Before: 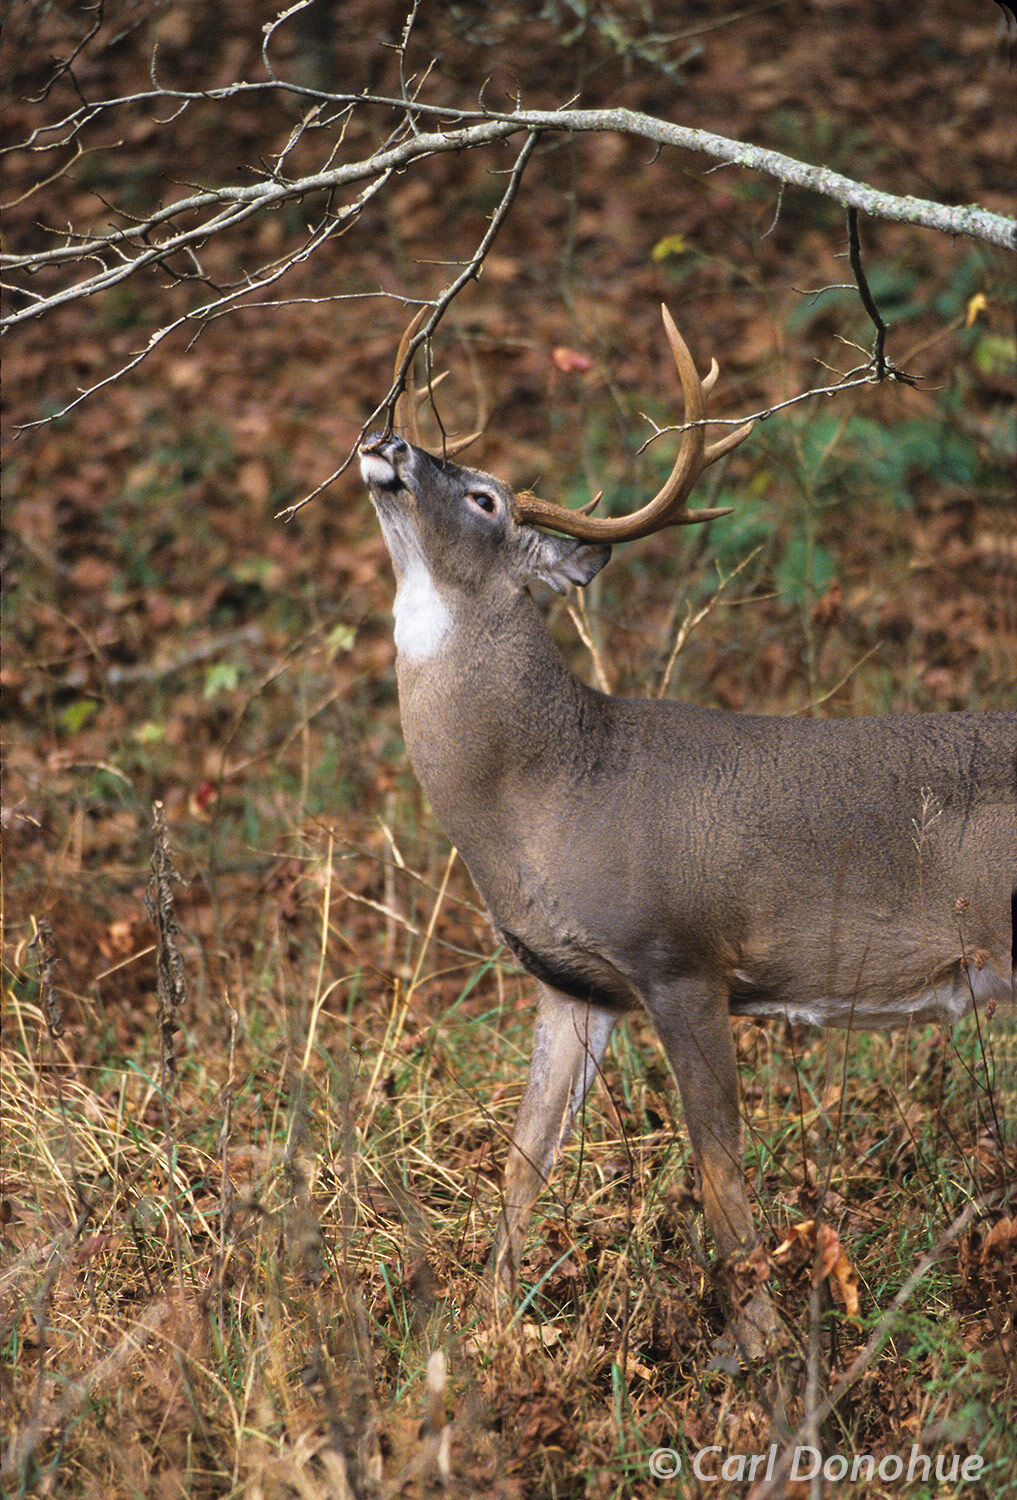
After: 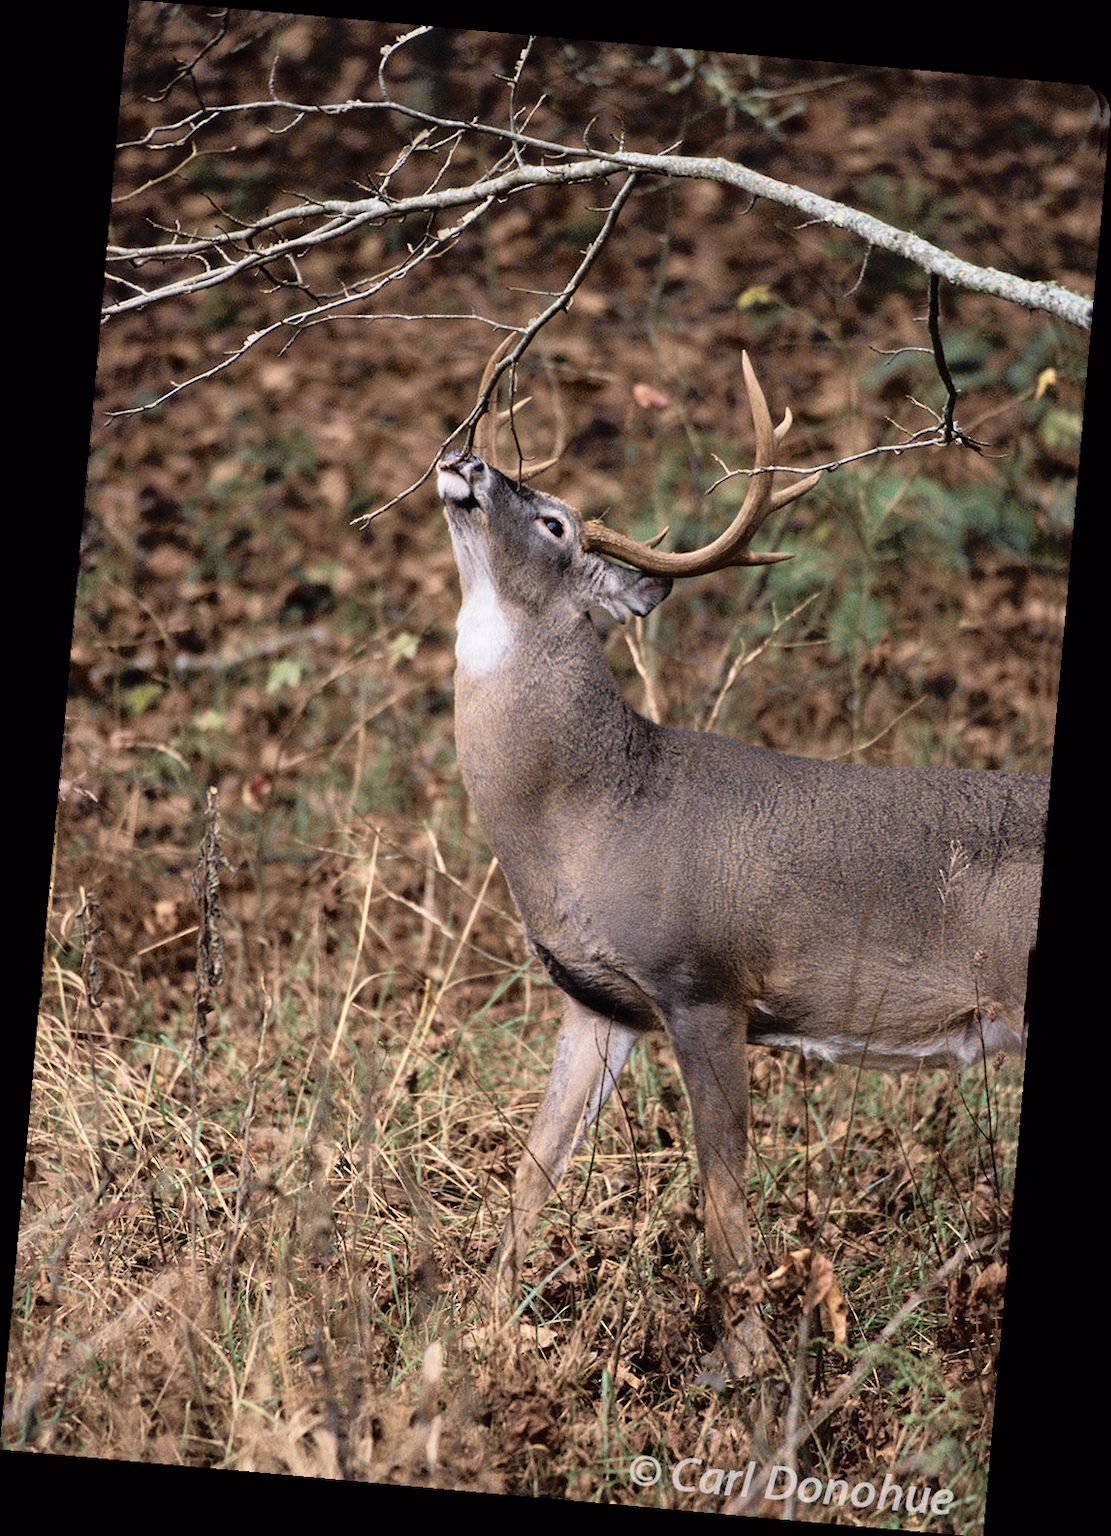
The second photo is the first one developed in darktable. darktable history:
tone curve: curves: ch0 [(0, 0) (0.105, 0.044) (0.195, 0.128) (0.283, 0.283) (0.384, 0.404) (0.485, 0.531) (0.635, 0.7) (0.832, 0.858) (1, 0.977)]; ch1 [(0, 0) (0.161, 0.092) (0.35, 0.33) (0.379, 0.401) (0.448, 0.478) (0.498, 0.503) (0.531, 0.537) (0.586, 0.563) (0.687, 0.648) (1, 1)]; ch2 [(0, 0) (0.359, 0.372) (0.437, 0.437) (0.483, 0.484) (0.53, 0.515) (0.556, 0.553) (0.635, 0.589) (1, 1)], color space Lab, independent channels, preserve colors none
rotate and perspective: rotation 5.12°, automatic cropping off
